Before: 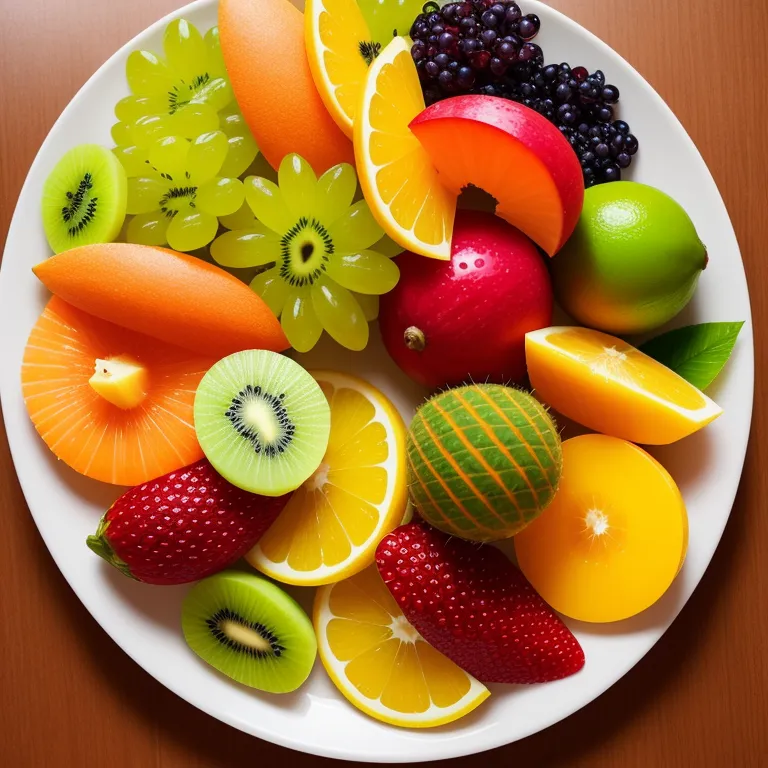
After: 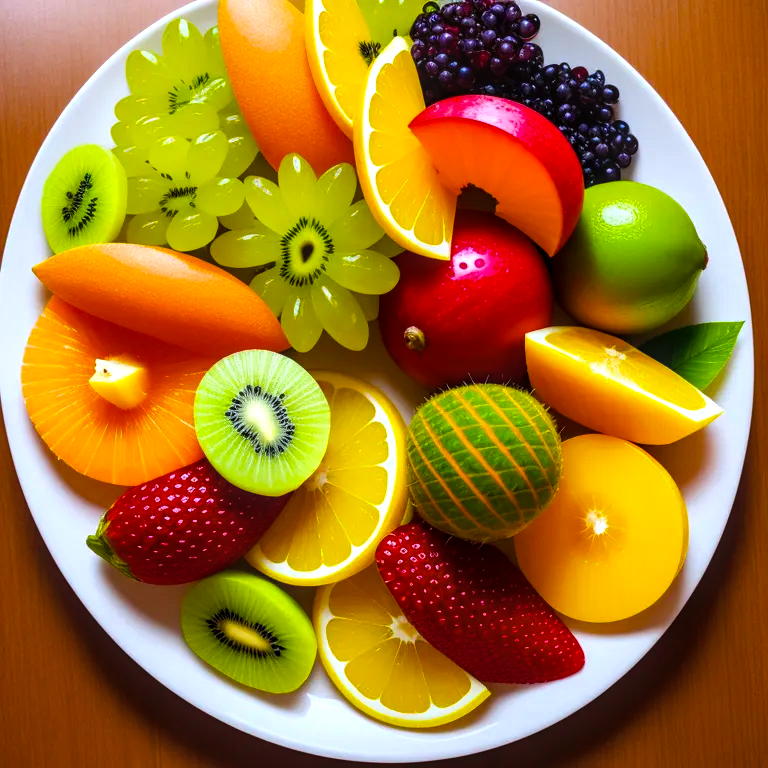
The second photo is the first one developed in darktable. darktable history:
local contrast: on, module defaults
color balance rgb: linear chroma grading › global chroma 50%, perceptual saturation grading › global saturation 2.34%, global vibrance 6.64%, contrast 12.71%, saturation formula JzAzBz (2021)
white balance: red 0.954, blue 1.079
